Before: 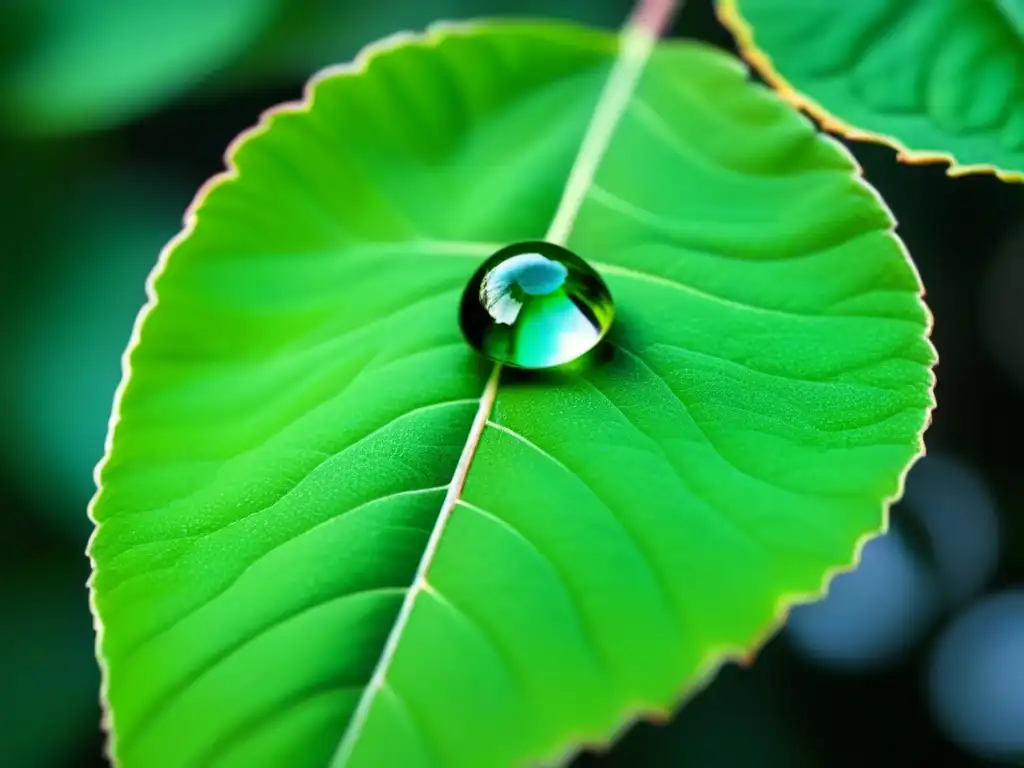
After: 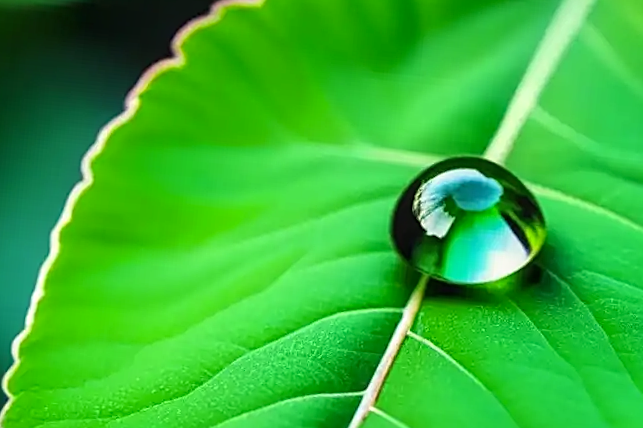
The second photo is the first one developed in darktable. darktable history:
sharpen: on, module defaults
local contrast: detail 118%
color correction: highlights b* 2.9
crop and rotate: angle -5.48°, left 2.158%, top 6.696%, right 27.296%, bottom 30.61%
